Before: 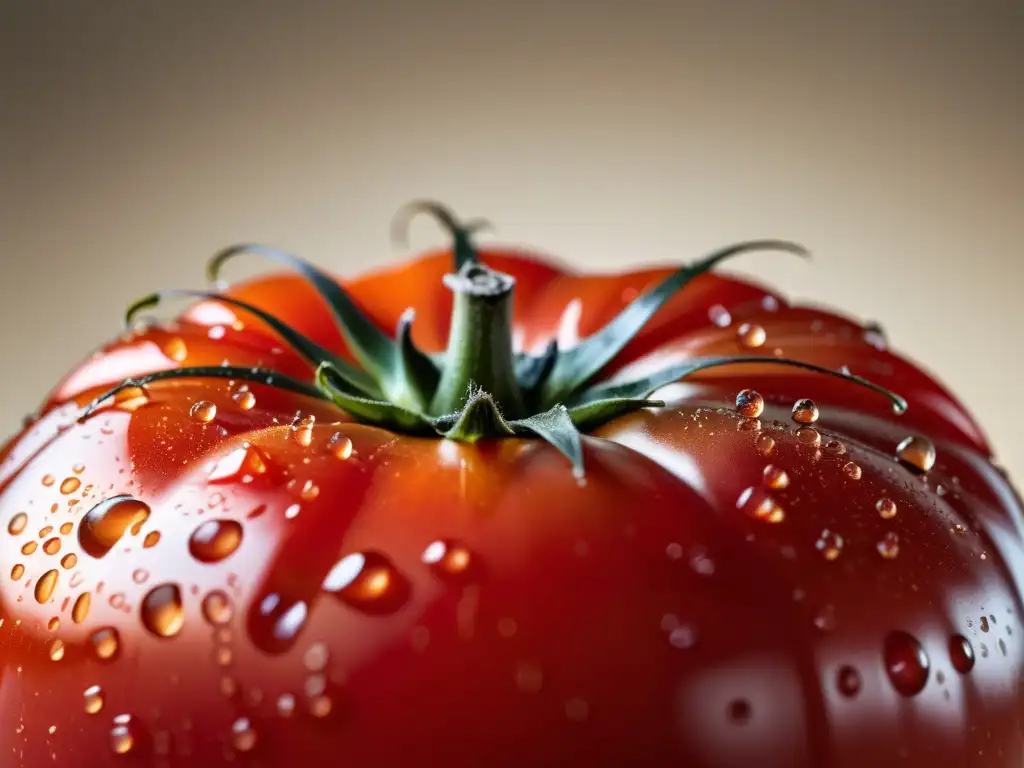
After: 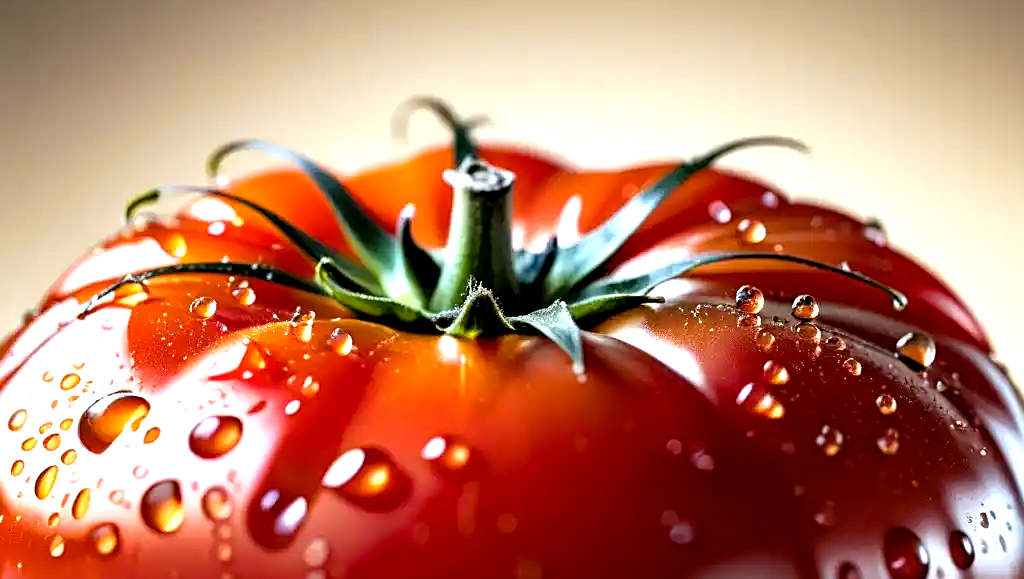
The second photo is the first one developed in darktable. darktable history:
sharpen: on, module defaults
color balance rgb: highlights gain › luminance 9.565%, global offset › luminance -0.466%, linear chroma grading › global chroma 15.126%, perceptual saturation grading › global saturation 0.255%
crop: top 13.658%, bottom 10.879%
tone equalizer: -8 EV -0.757 EV, -7 EV -0.711 EV, -6 EV -0.585 EV, -5 EV -0.37 EV, -3 EV 0.394 EV, -2 EV 0.6 EV, -1 EV 0.698 EV, +0 EV 0.735 EV
